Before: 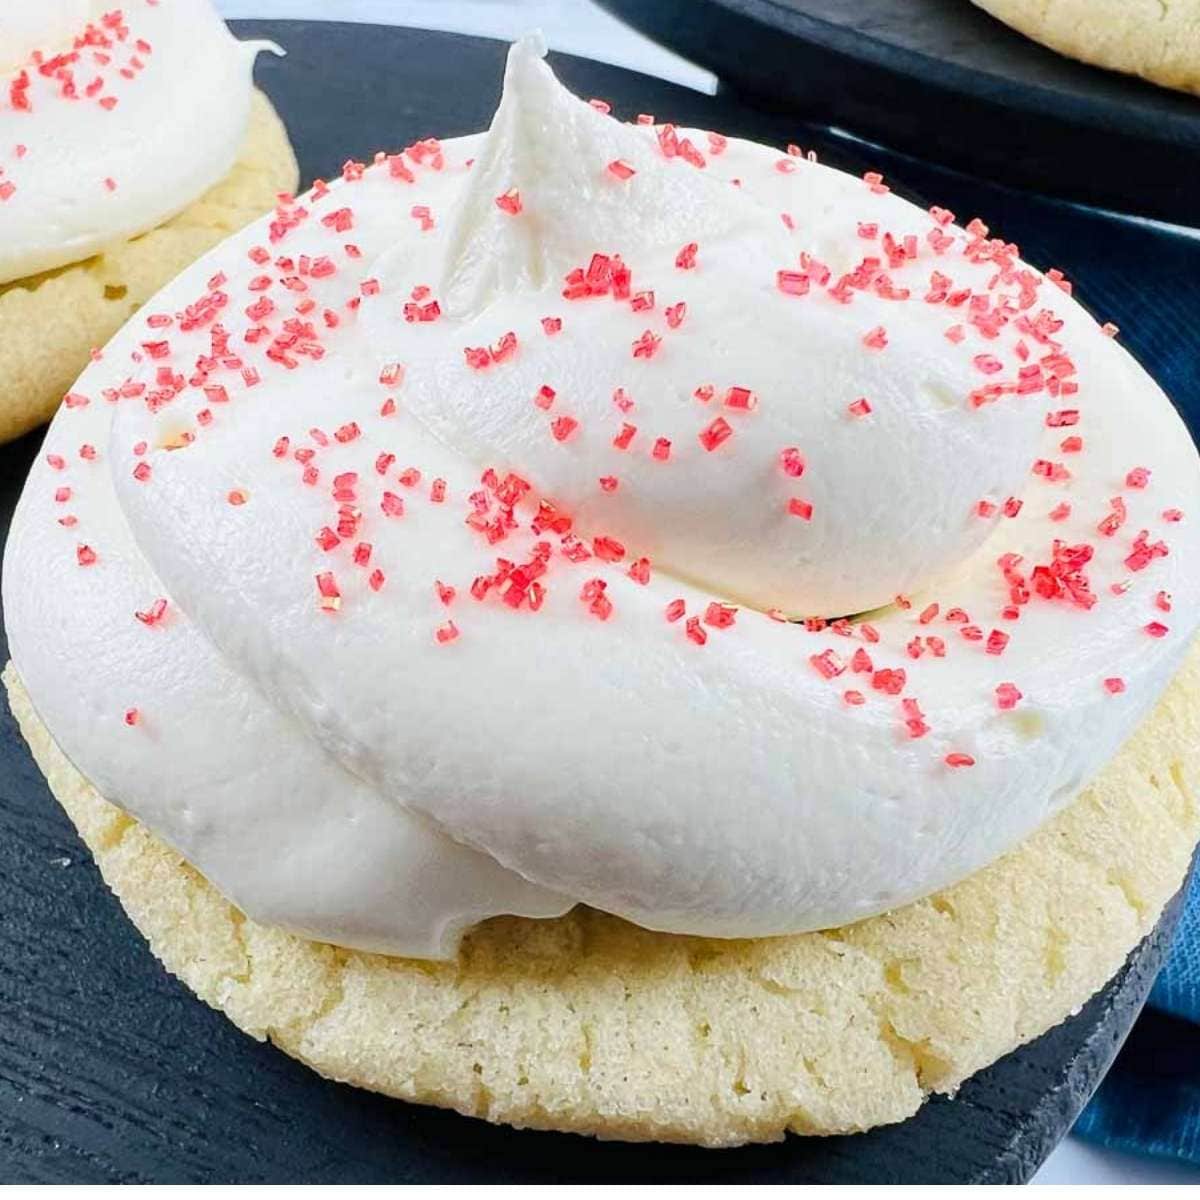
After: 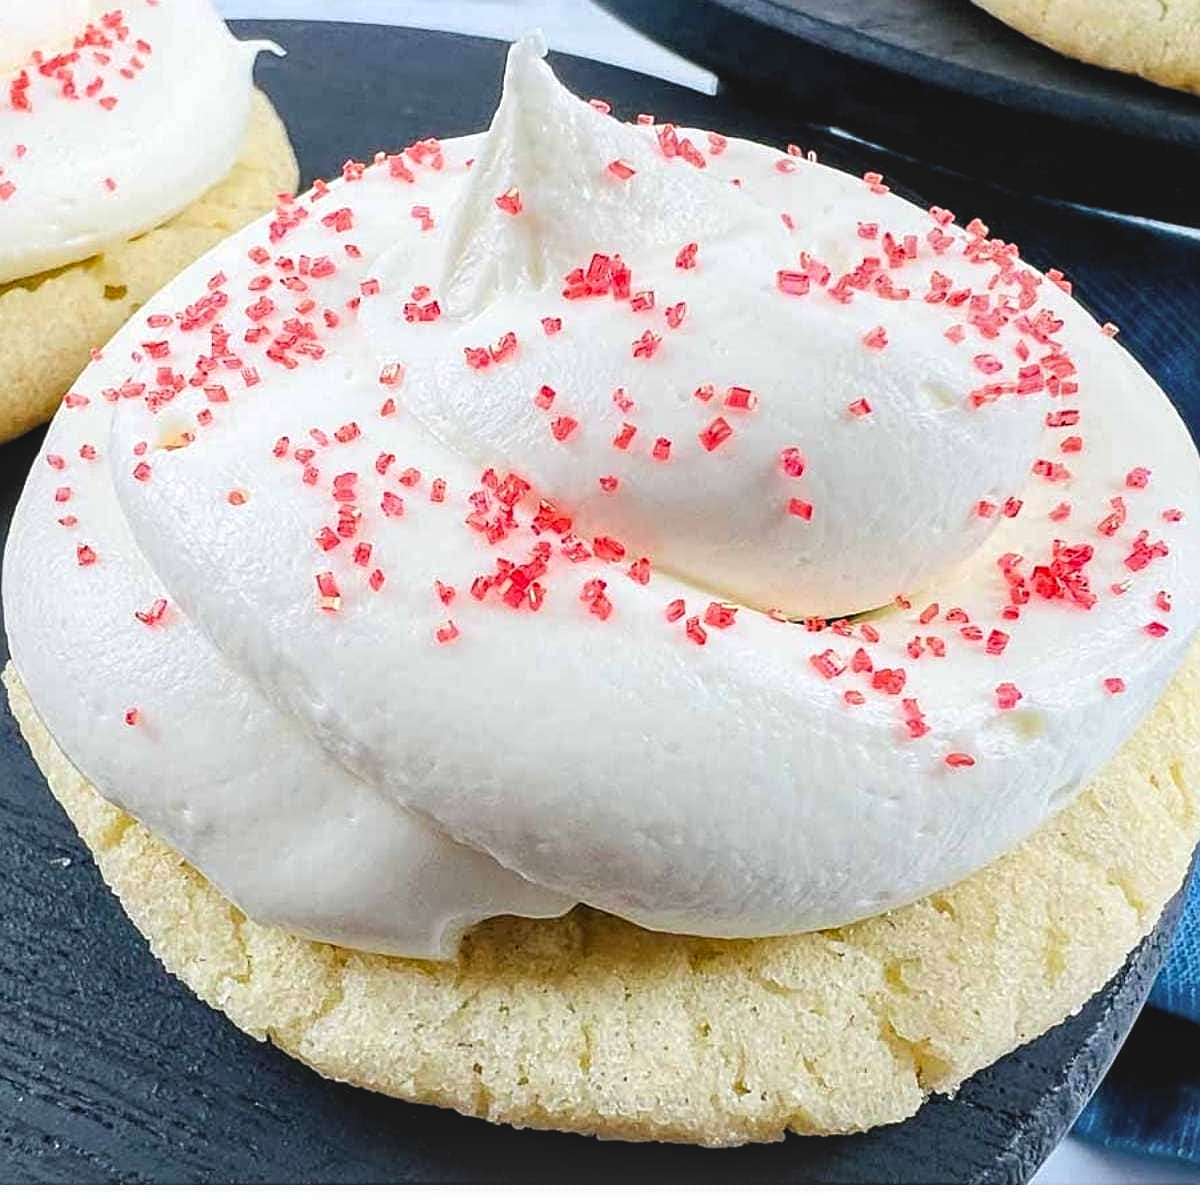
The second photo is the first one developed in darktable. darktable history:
levels: levels [0.026, 0.507, 0.987]
exposure: exposure 0.127 EV, compensate highlight preservation false
sharpen: on, module defaults
local contrast: detail 110%
